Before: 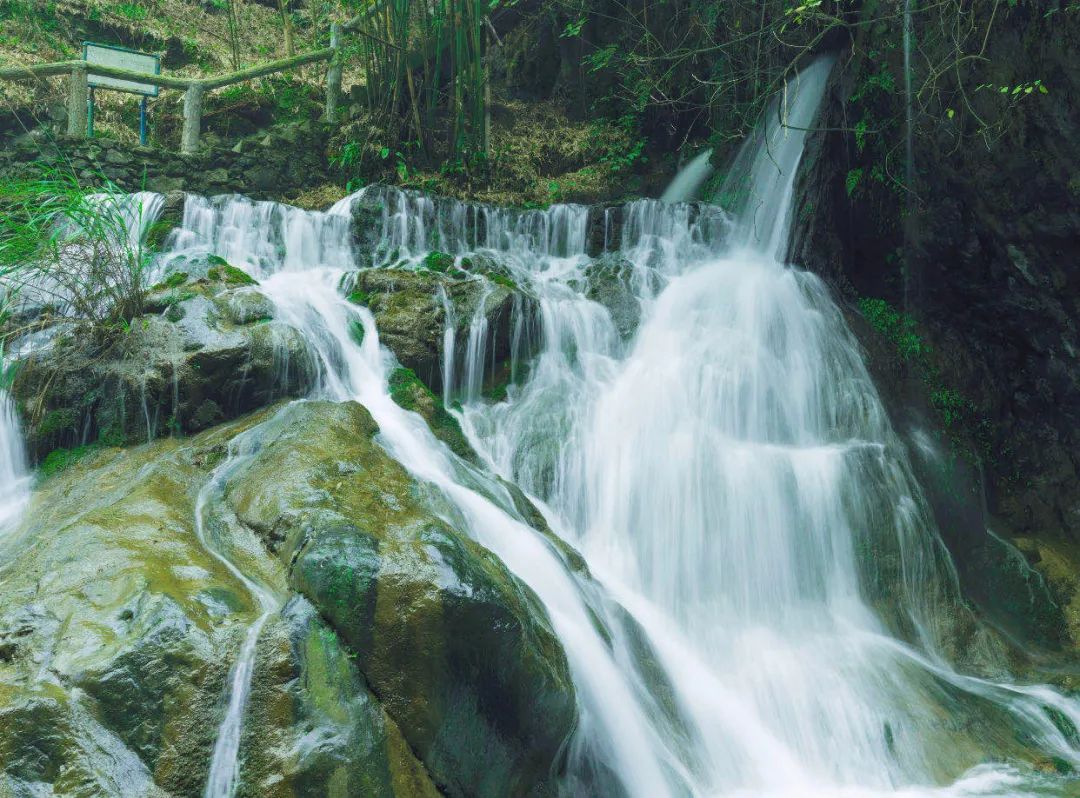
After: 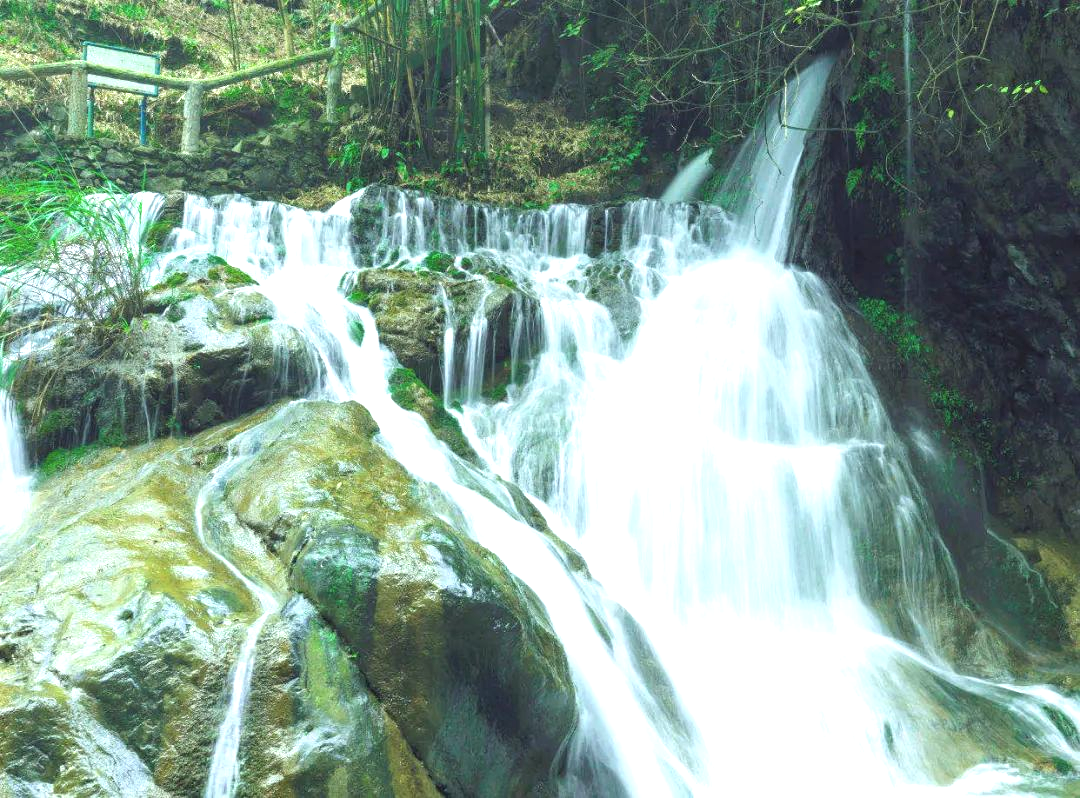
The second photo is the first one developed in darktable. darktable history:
contrast brightness saturation: saturation -0.05
exposure: exposure 1 EV, compensate highlight preservation false
